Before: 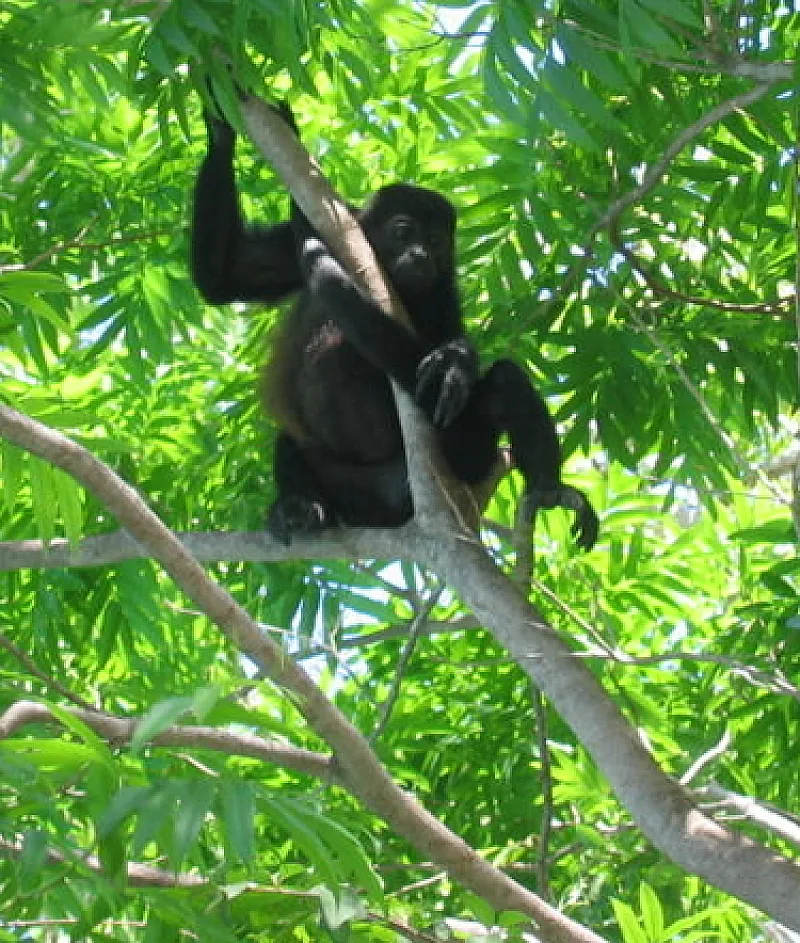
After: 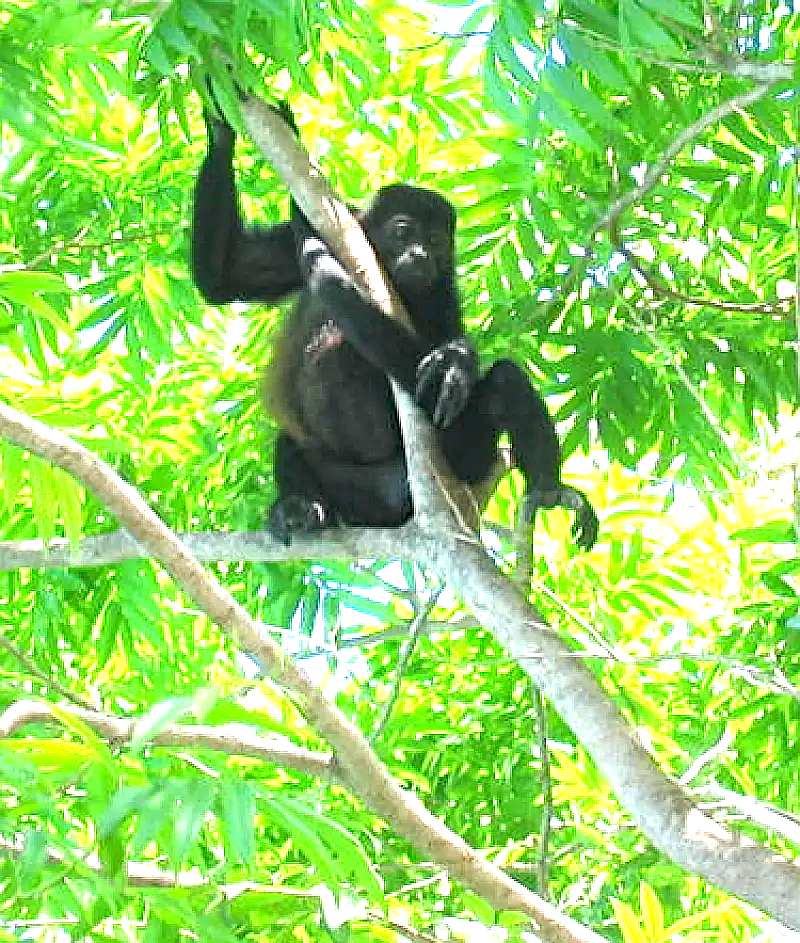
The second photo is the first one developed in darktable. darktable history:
haze removal: compatibility mode true, adaptive false
exposure: black level correction 0.001, exposure 1.822 EV, compensate exposure bias true, compensate highlight preservation false
sharpen: on, module defaults
